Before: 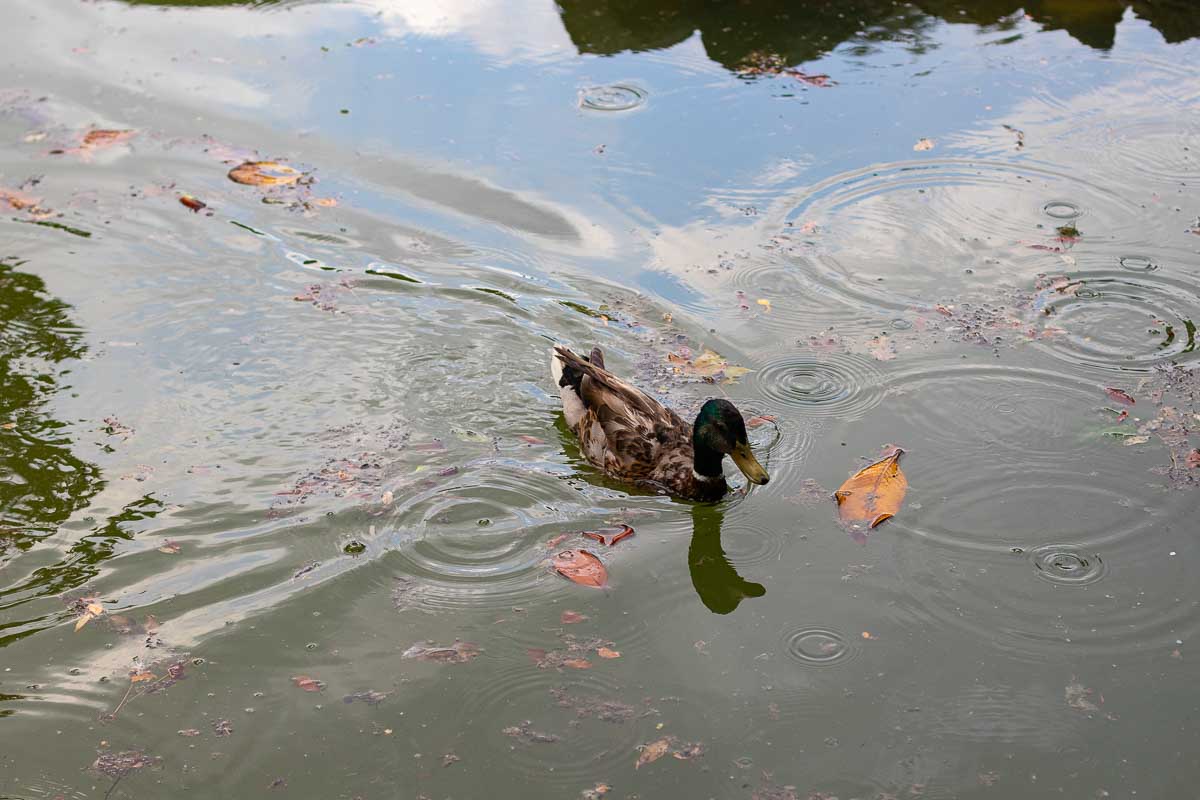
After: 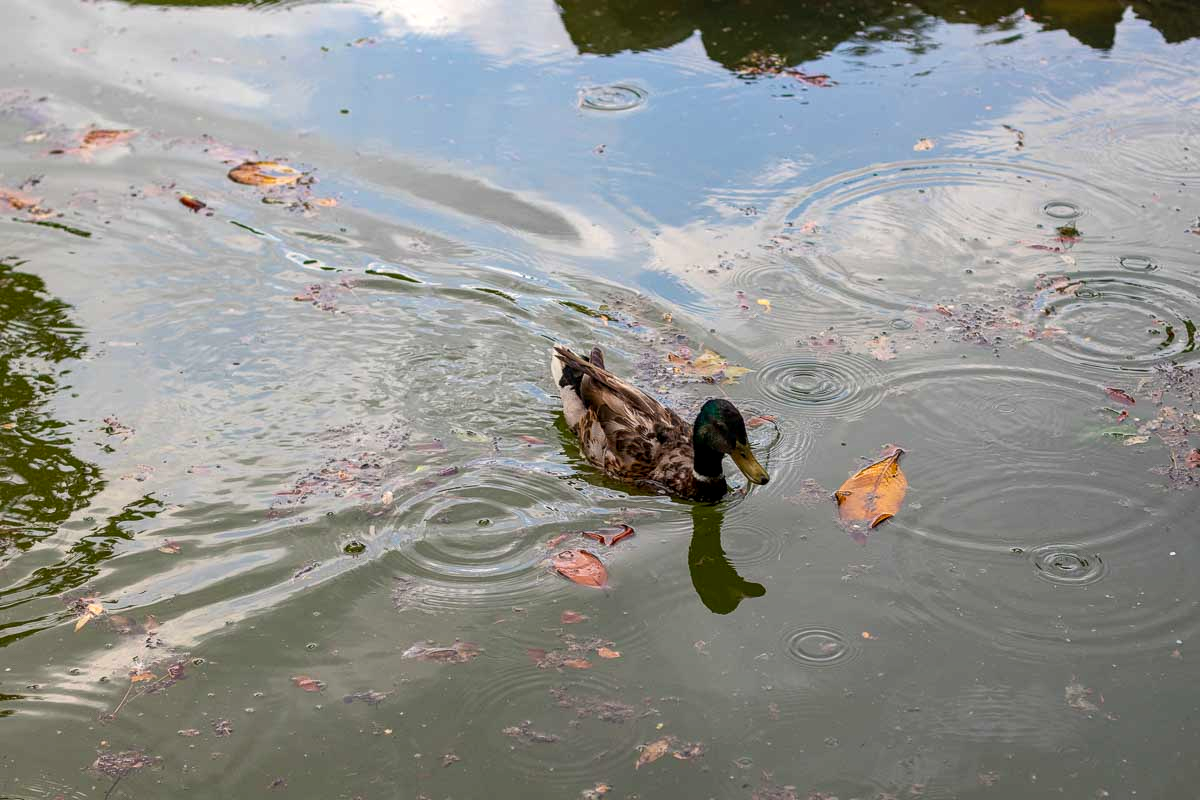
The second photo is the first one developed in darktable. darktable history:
local contrast: on, module defaults
color balance rgb: power › hue 209.96°, perceptual saturation grading › global saturation 0.686%, global vibrance 20%
